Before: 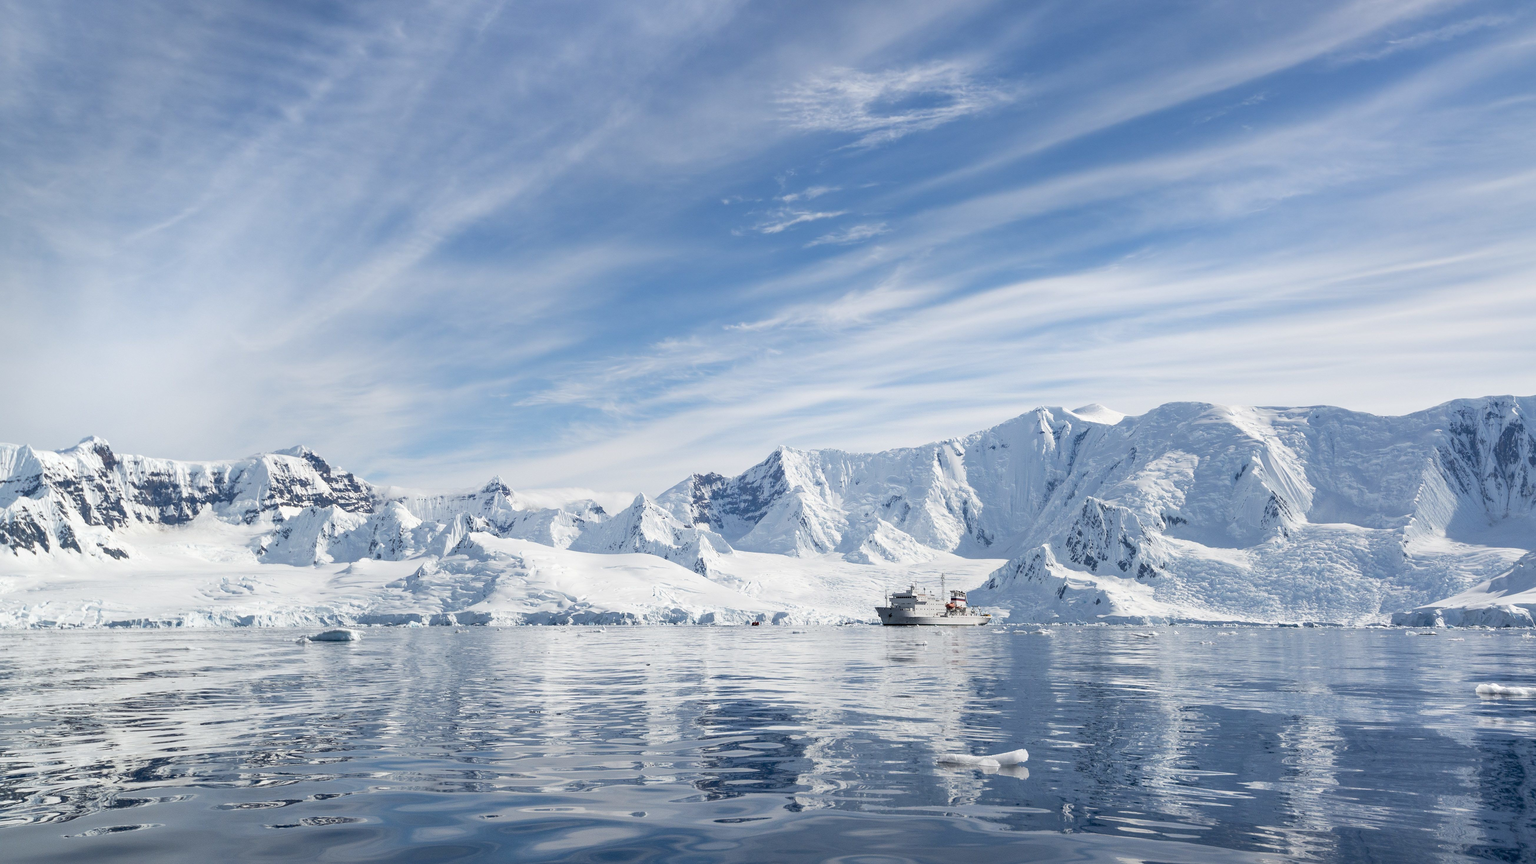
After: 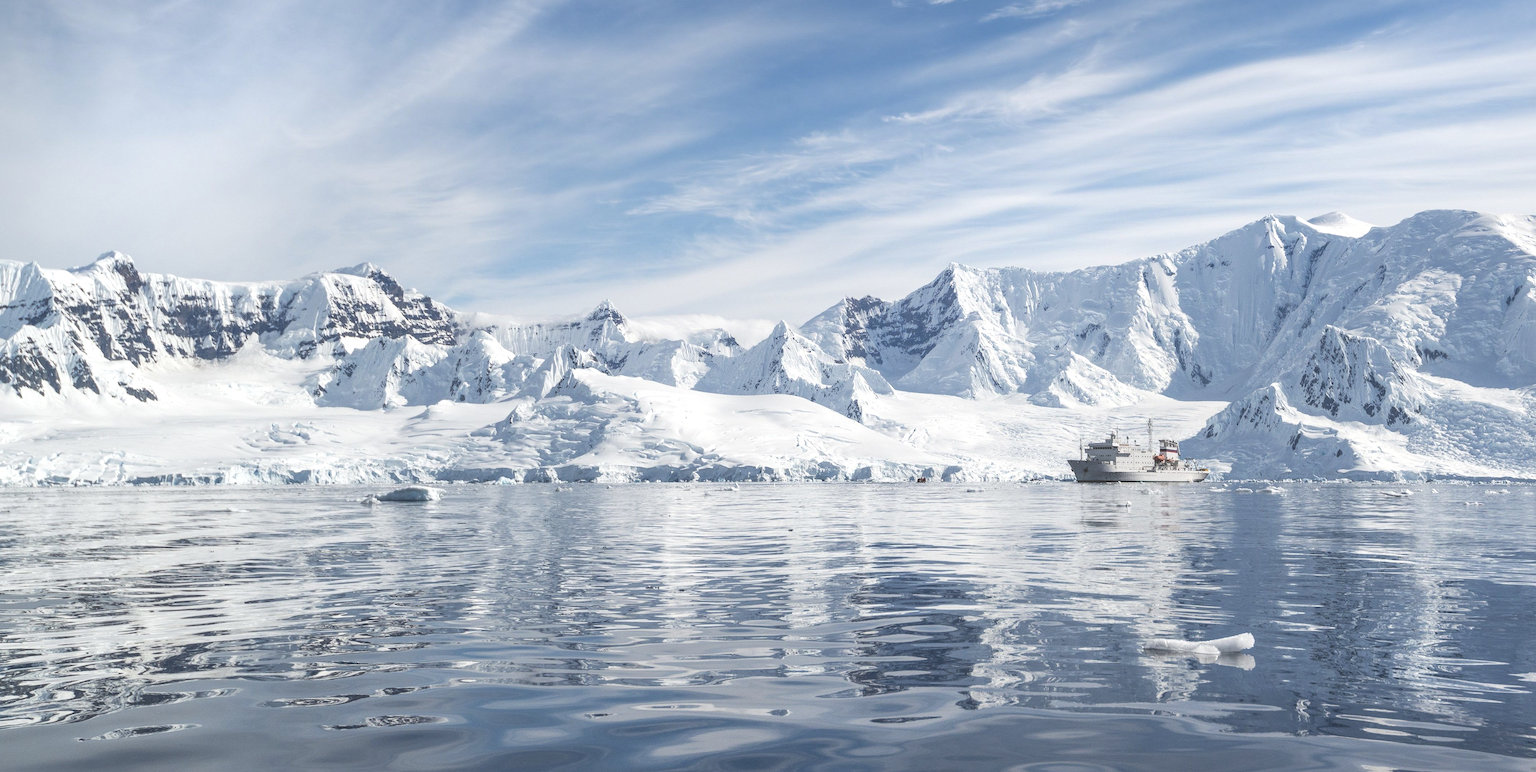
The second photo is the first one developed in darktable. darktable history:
crop: top 26.663%, right 17.984%
exposure: black level correction -0.042, exposure 0.062 EV, compensate highlight preservation false
local contrast: on, module defaults
